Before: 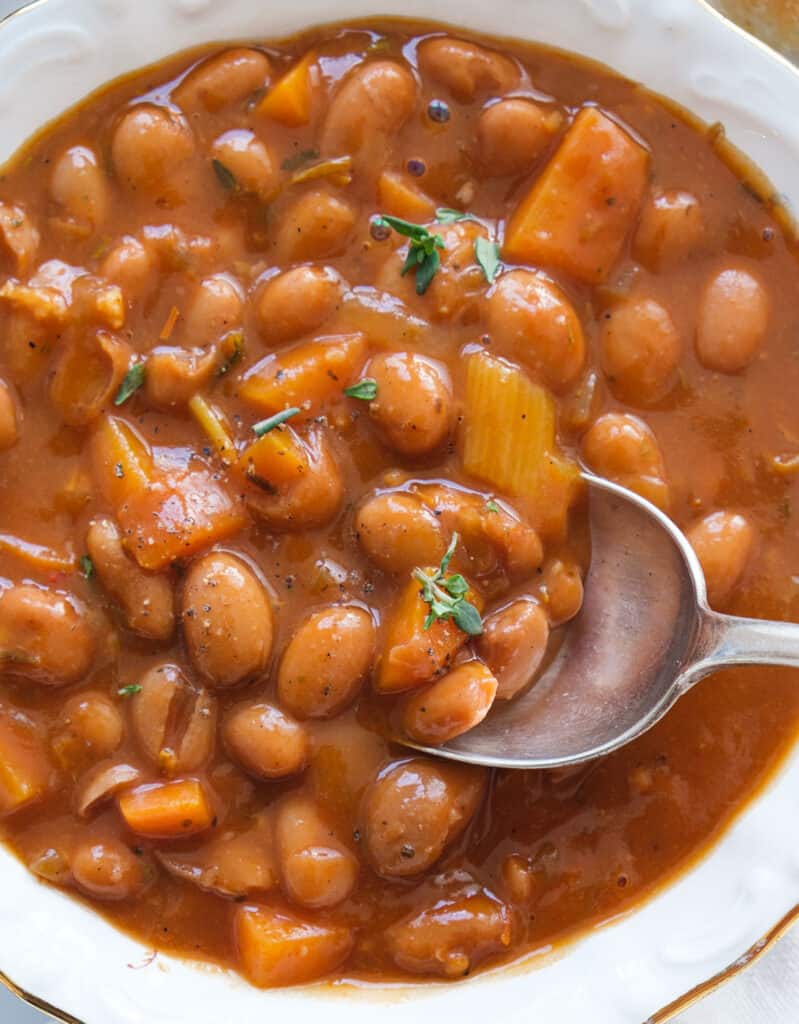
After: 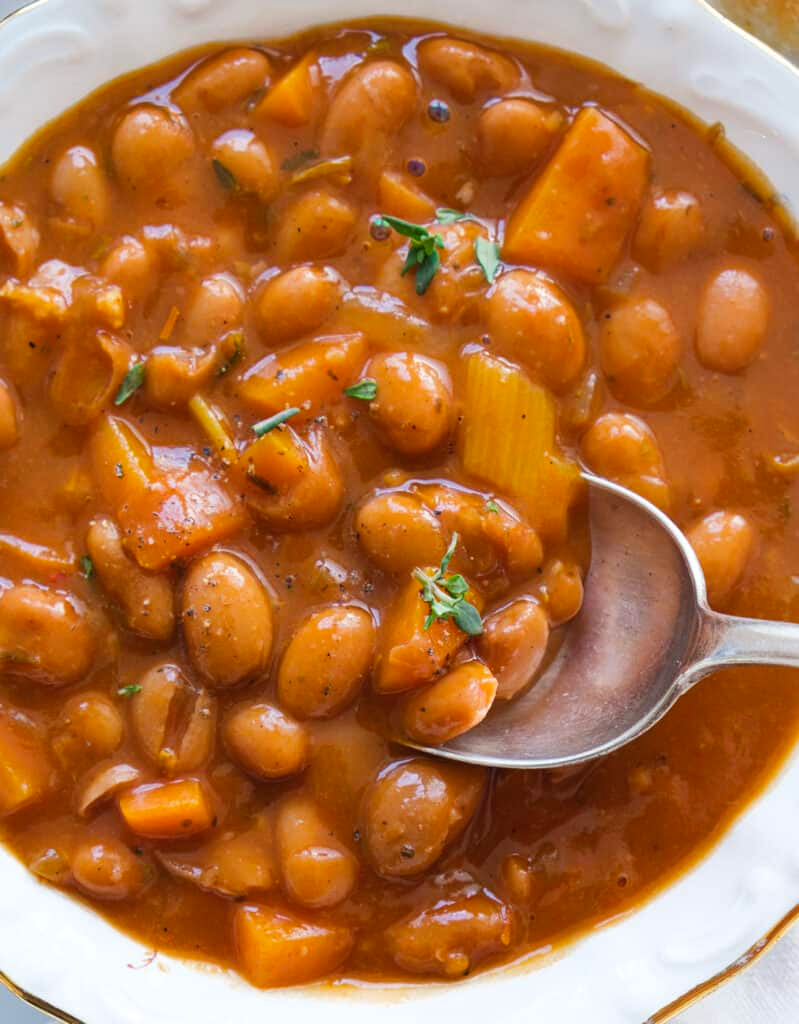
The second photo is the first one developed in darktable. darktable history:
tone equalizer: edges refinement/feathering 500, mask exposure compensation -1.57 EV, preserve details no
color balance rgb: linear chroma grading › global chroma 15.264%, perceptual saturation grading › global saturation 1%
